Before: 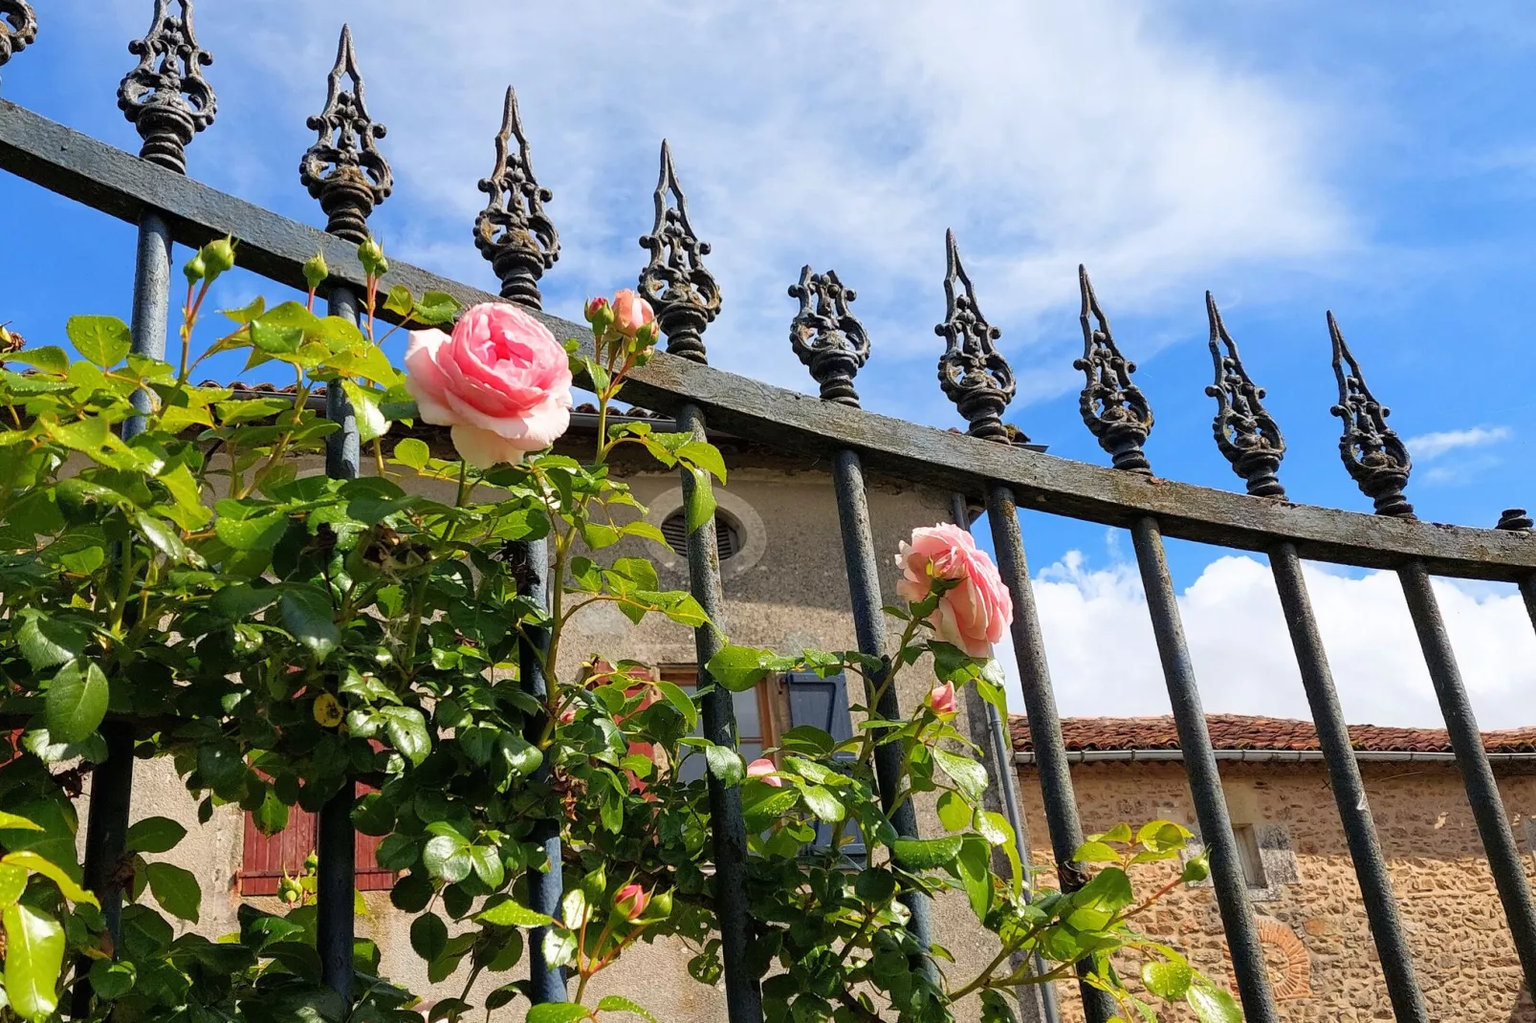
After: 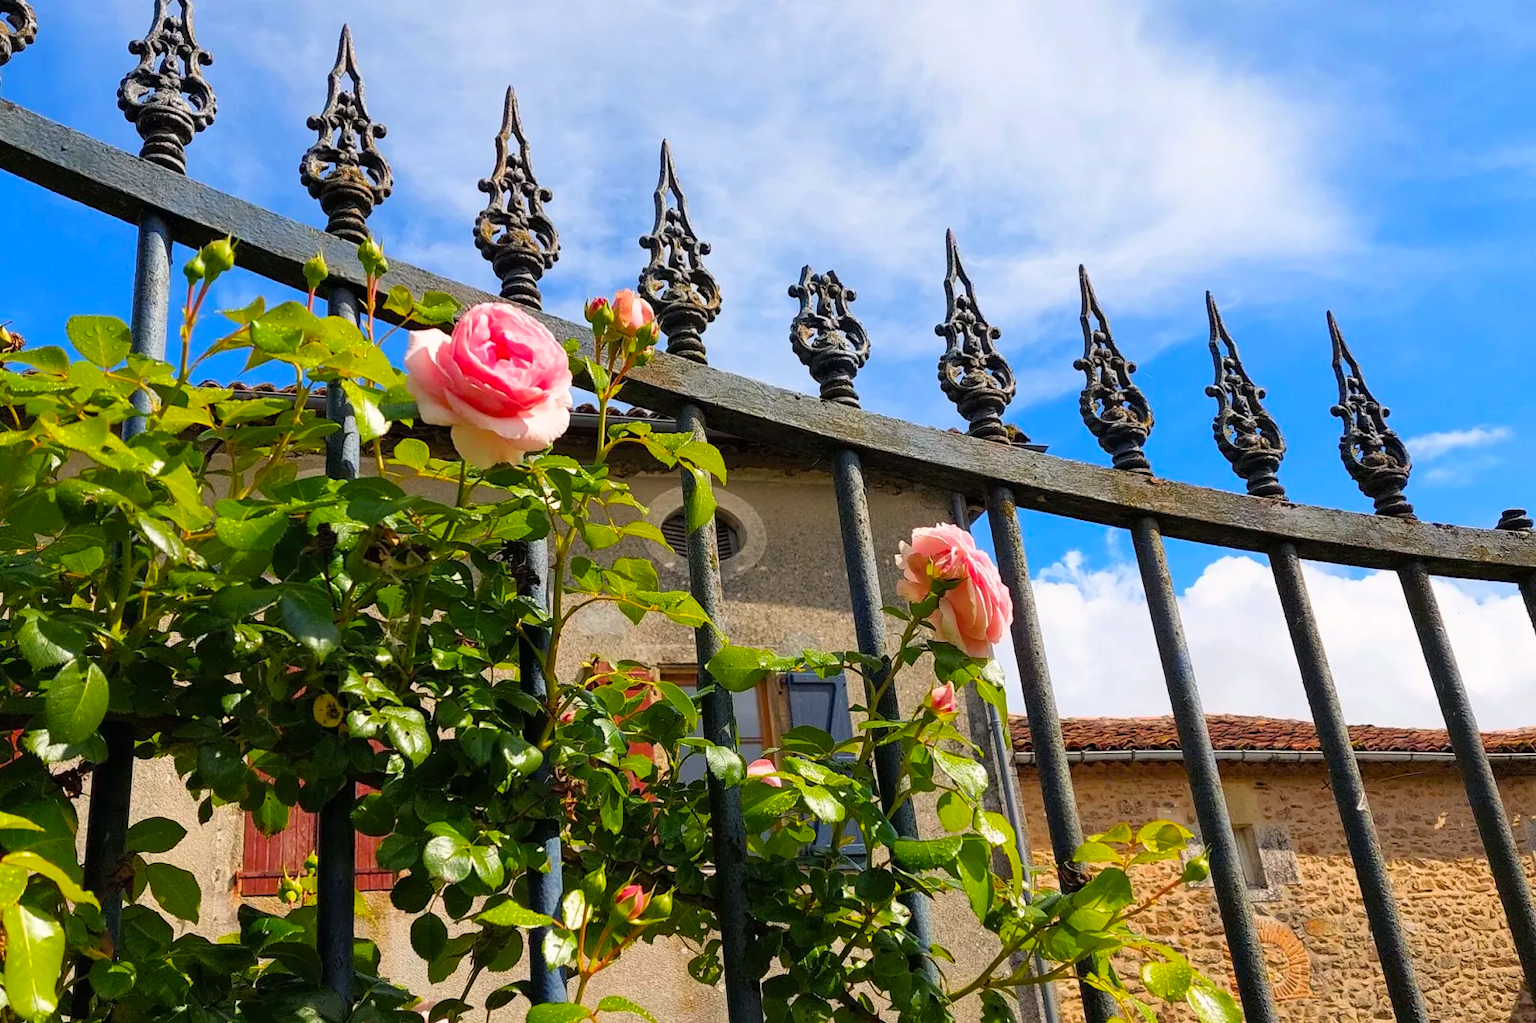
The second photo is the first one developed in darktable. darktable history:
color balance rgb: highlights gain › chroma 0.691%, highlights gain › hue 55.01°, perceptual saturation grading › global saturation 19.578%, global vibrance 20%
